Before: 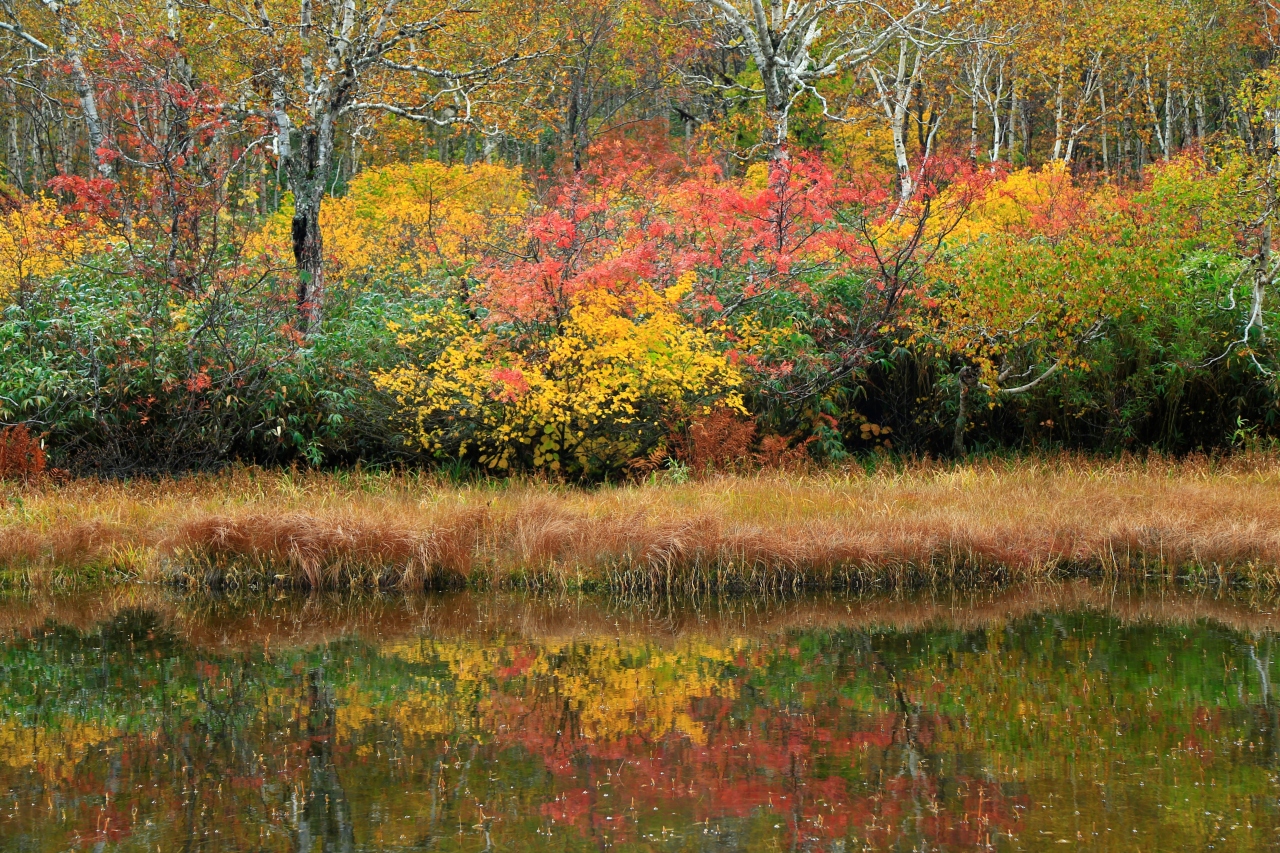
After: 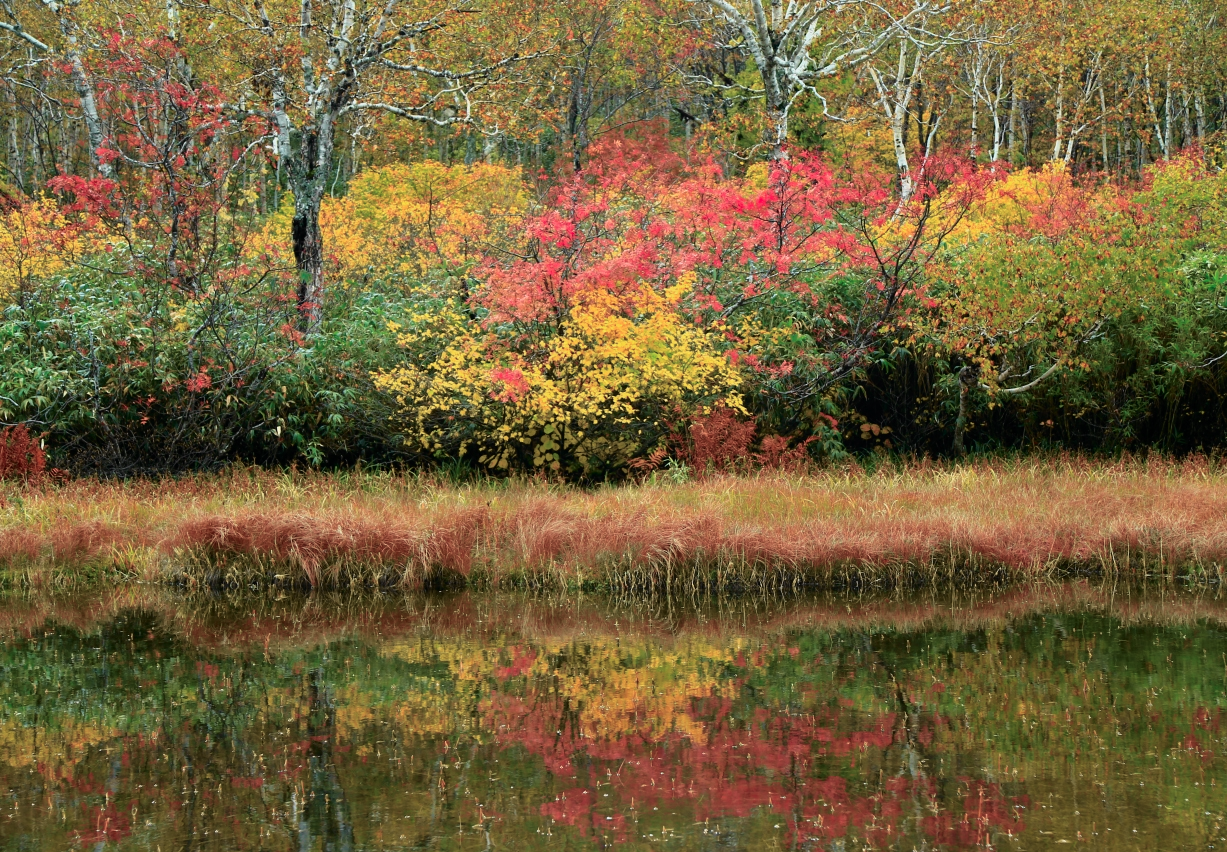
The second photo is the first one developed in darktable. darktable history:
tone curve: curves: ch0 [(0, 0) (0.058, 0.037) (0.214, 0.183) (0.304, 0.288) (0.561, 0.554) (0.687, 0.677) (0.768, 0.768) (0.858, 0.861) (0.987, 0.945)]; ch1 [(0, 0) (0.172, 0.123) (0.312, 0.296) (0.432, 0.448) (0.471, 0.469) (0.502, 0.5) (0.521, 0.505) (0.565, 0.569) (0.663, 0.663) (0.703, 0.721) (0.857, 0.917) (1, 1)]; ch2 [(0, 0) (0.411, 0.424) (0.485, 0.497) (0.502, 0.5) (0.517, 0.511) (0.556, 0.551) (0.626, 0.594) (0.709, 0.661) (1, 1)], color space Lab, independent channels, preserve colors none
exposure: compensate highlight preservation false
velvia: on, module defaults
crop: right 4.126%, bottom 0.031%
